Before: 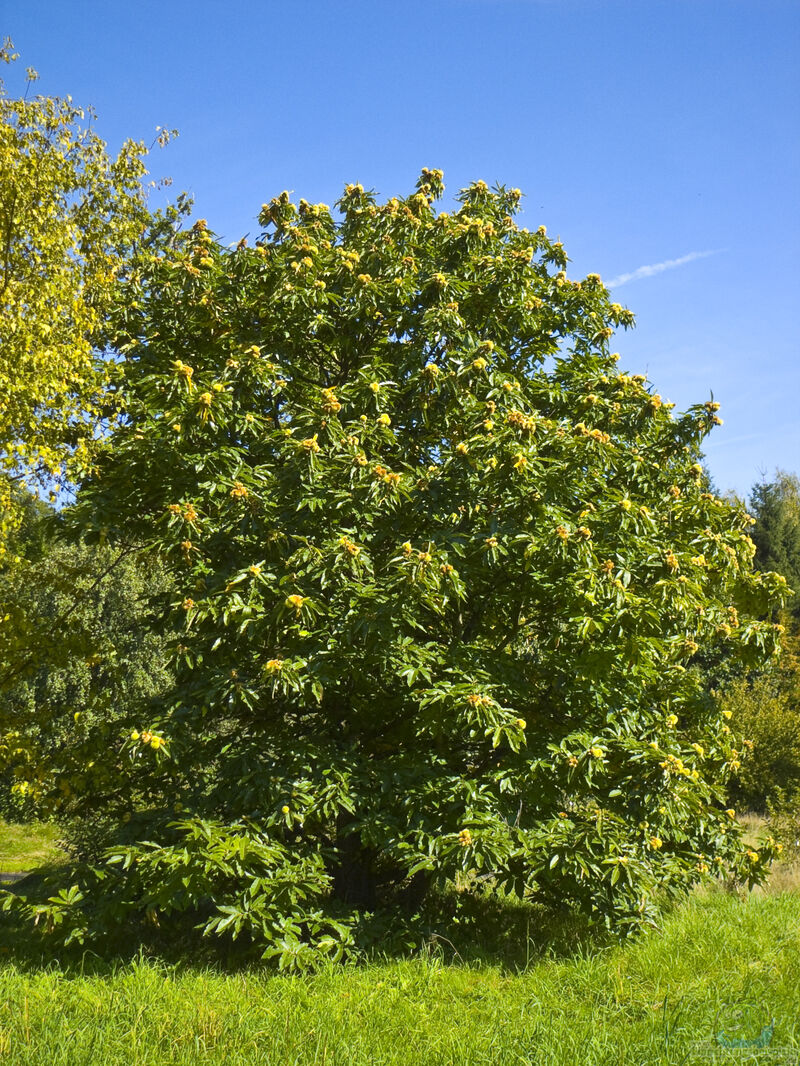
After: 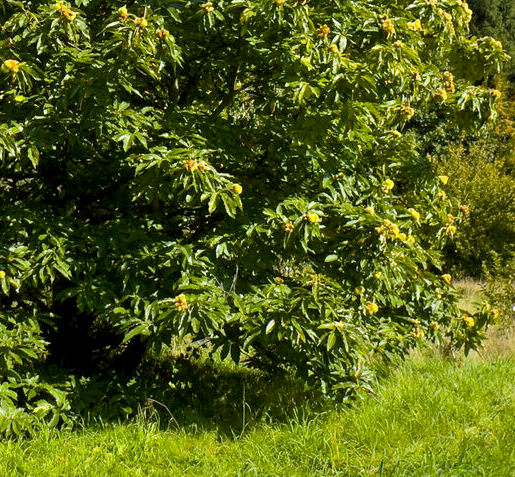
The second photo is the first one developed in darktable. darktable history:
crop and rotate: left 35.509%, top 50.238%, bottom 4.934%
exposure: black level correction 0.011, compensate highlight preservation false
